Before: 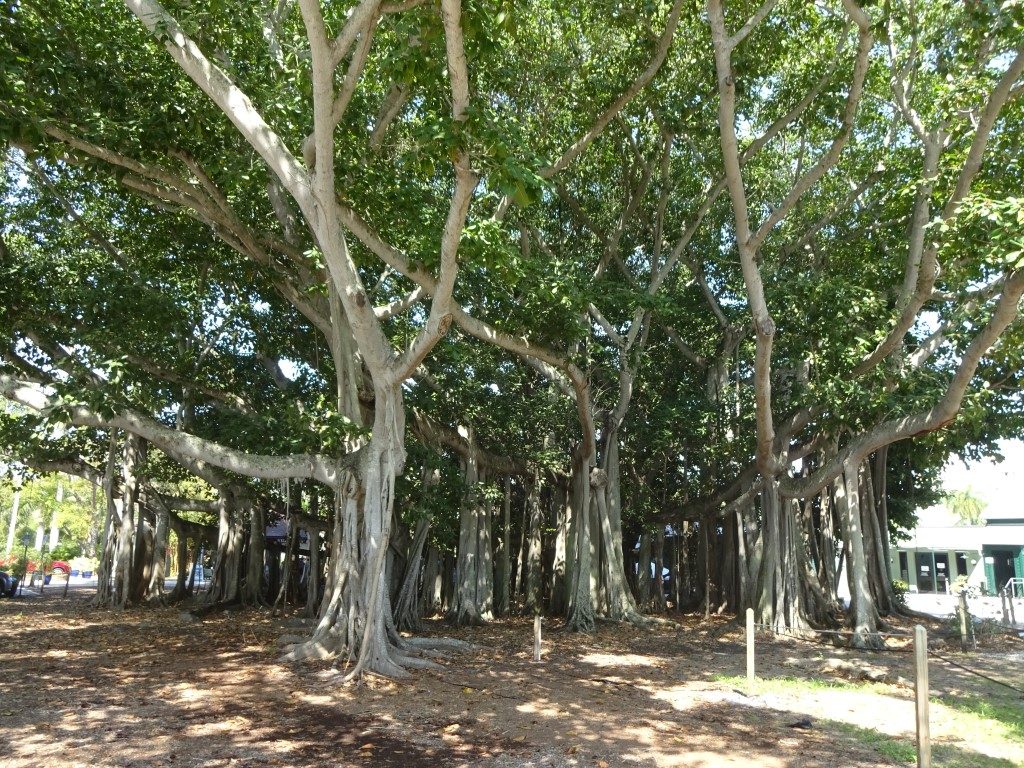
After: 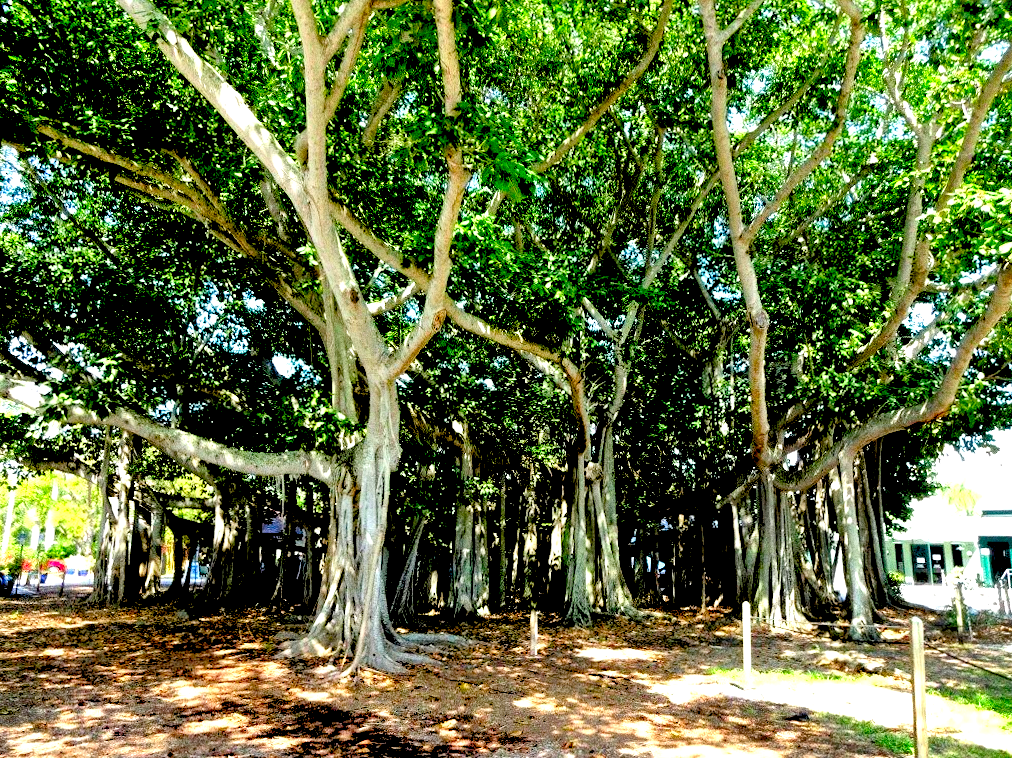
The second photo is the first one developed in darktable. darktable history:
local contrast: highlights 123%, shadows 126%, detail 140%, midtone range 0.254
exposure: black level correction 0.04, exposure 0.5 EV, compensate highlight preservation false
rotate and perspective: rotation -0.45°, automatic cropping original format, crop left 0.008, crop right 0.992, crop top 0.012, crop bottom 0.988
grain: coarseness 0.09 ISO, strength 40%
color contrast: green-magenta contrast 1.69, blue-yellow contrast 1.49
shadows and highlights: soften with gaussian
color balance: contrast 10%
rgb levels: preserve colors sum RGB, levels [[0.038, 0.433, 0.934], [0, 0.5, 1], [0, 0.5, 1]]
